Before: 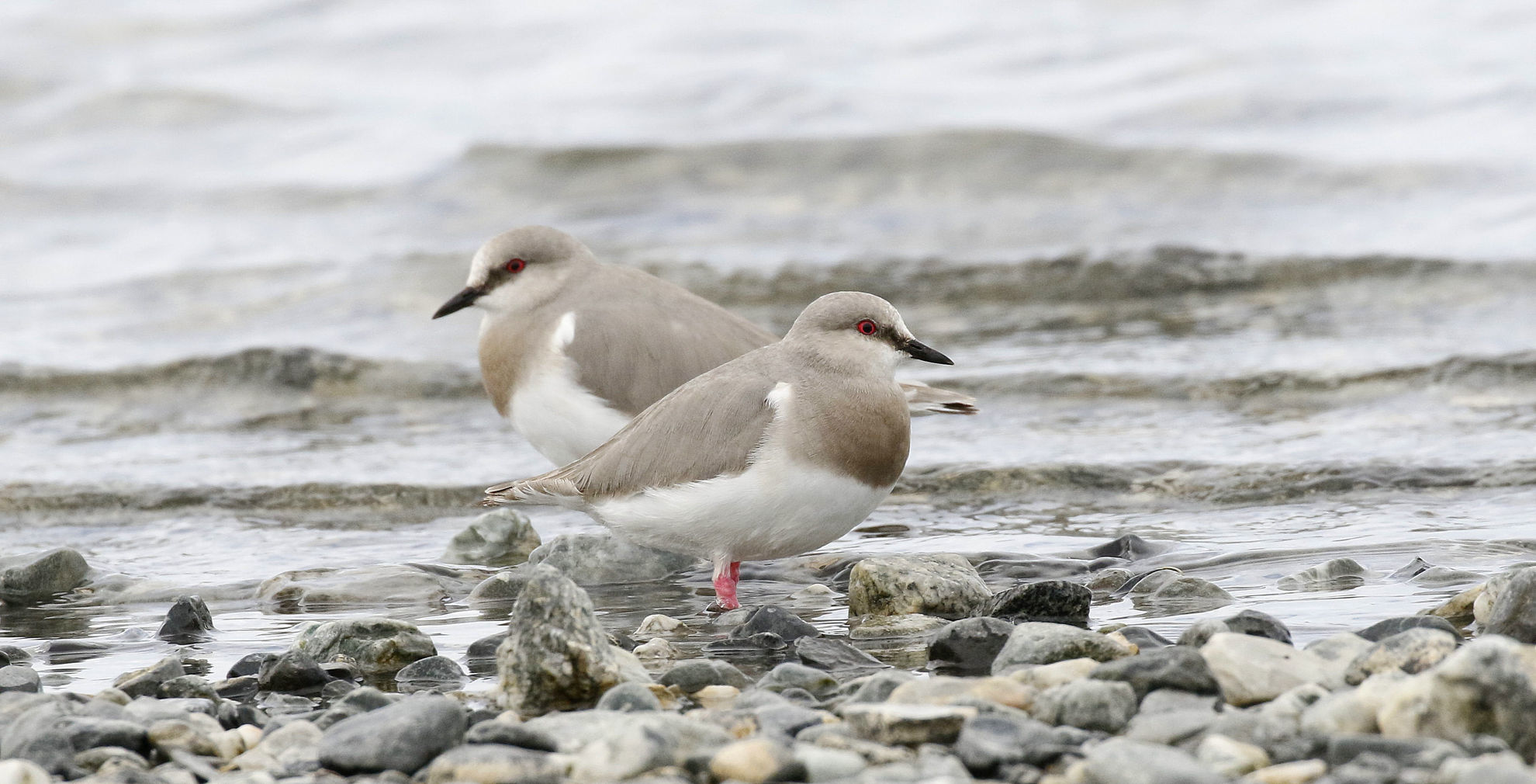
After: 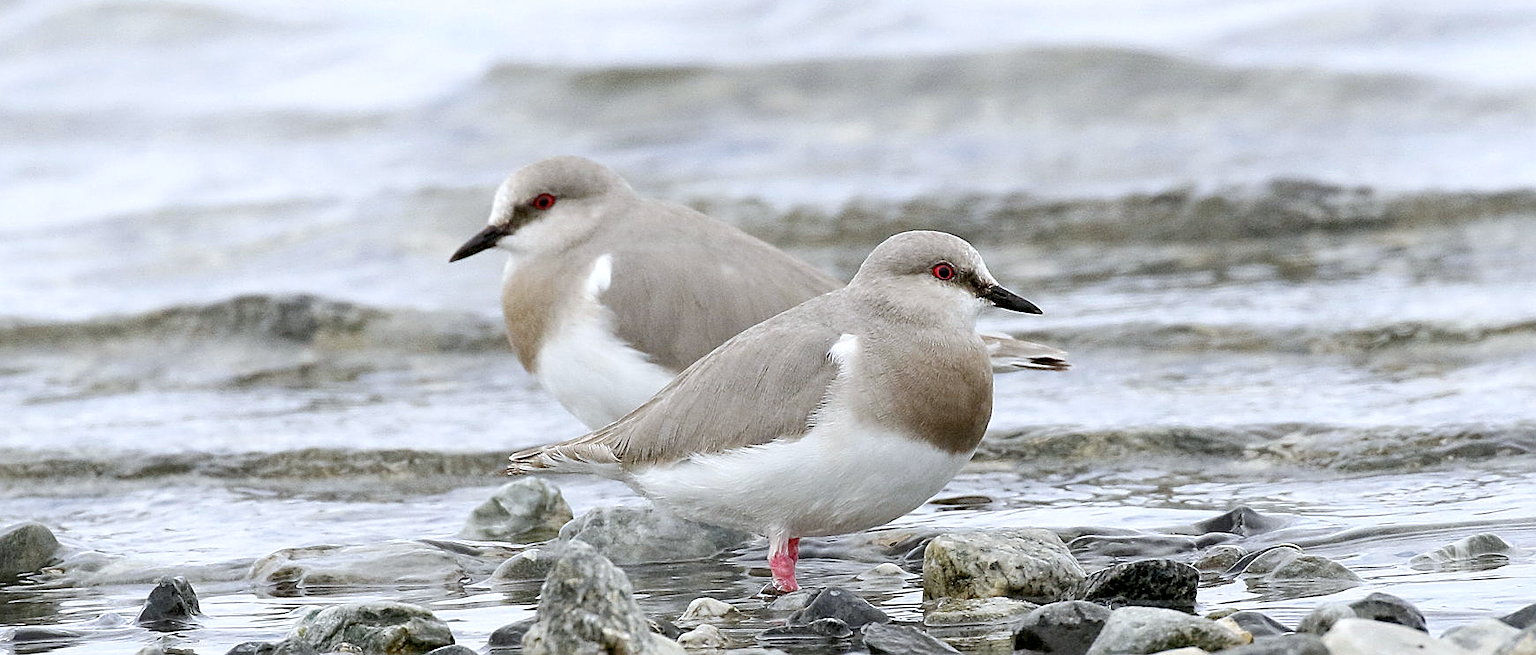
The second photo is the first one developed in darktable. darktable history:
white balance: red 0.974, blue 1.044
exposure: black level correction 0.007, exposure 0.159 EV, compensate highlight preservation false
crop and rotate: left 2.425%, top 11.305%, right 9.6%, bottom 15.08%
sharpen: on, module defaults
